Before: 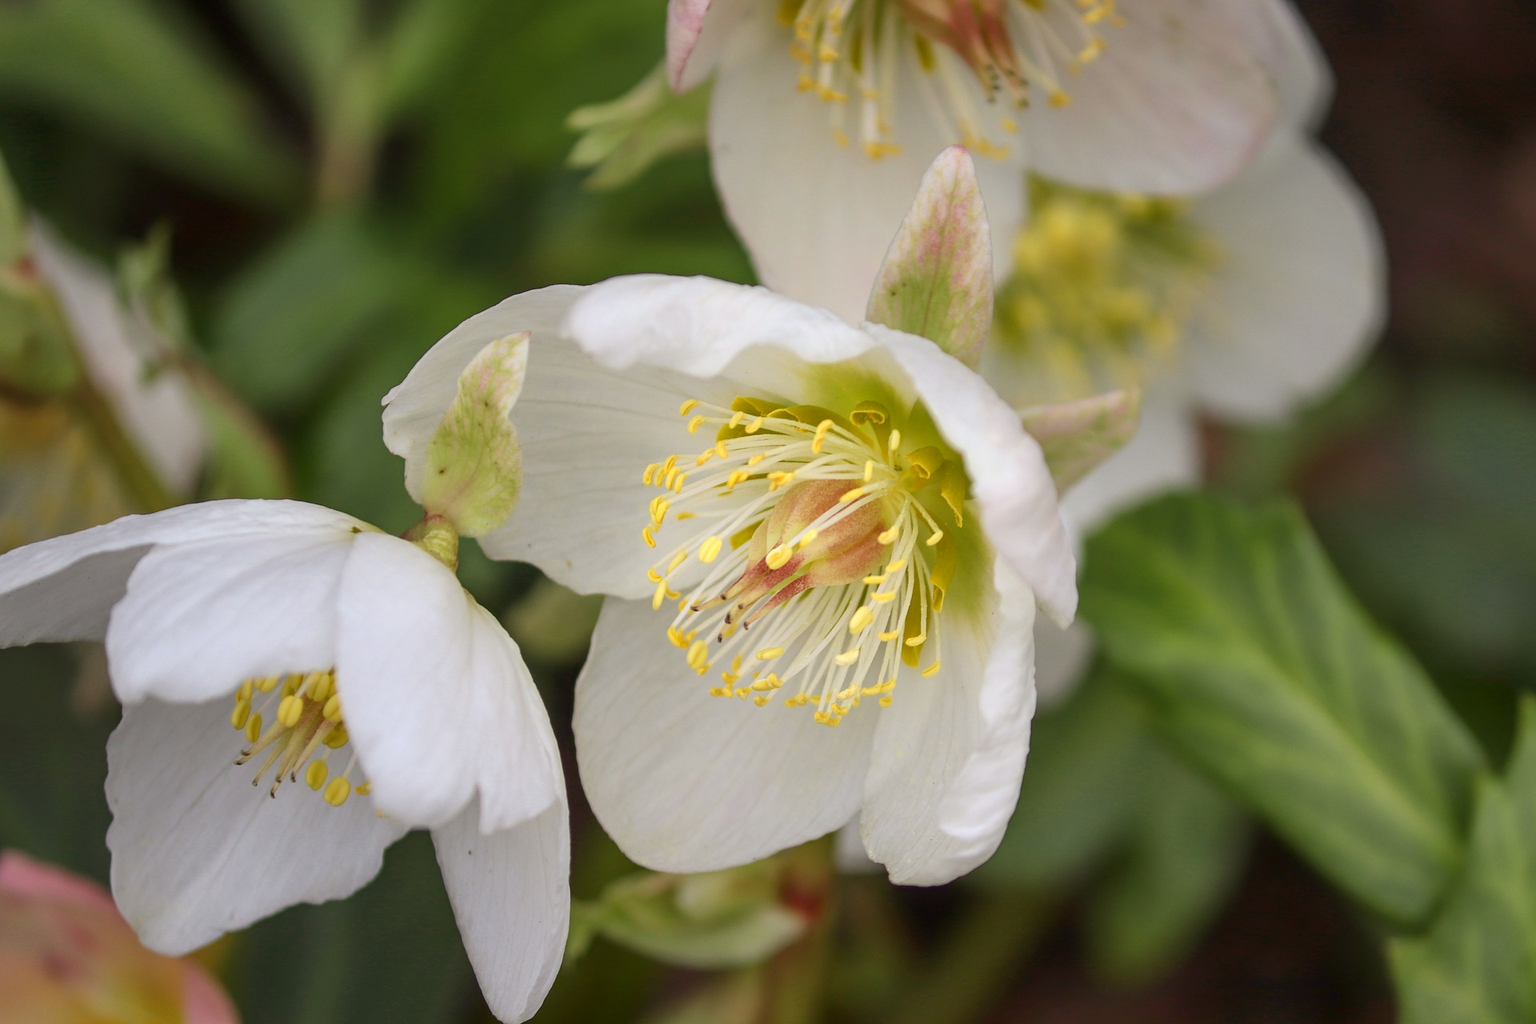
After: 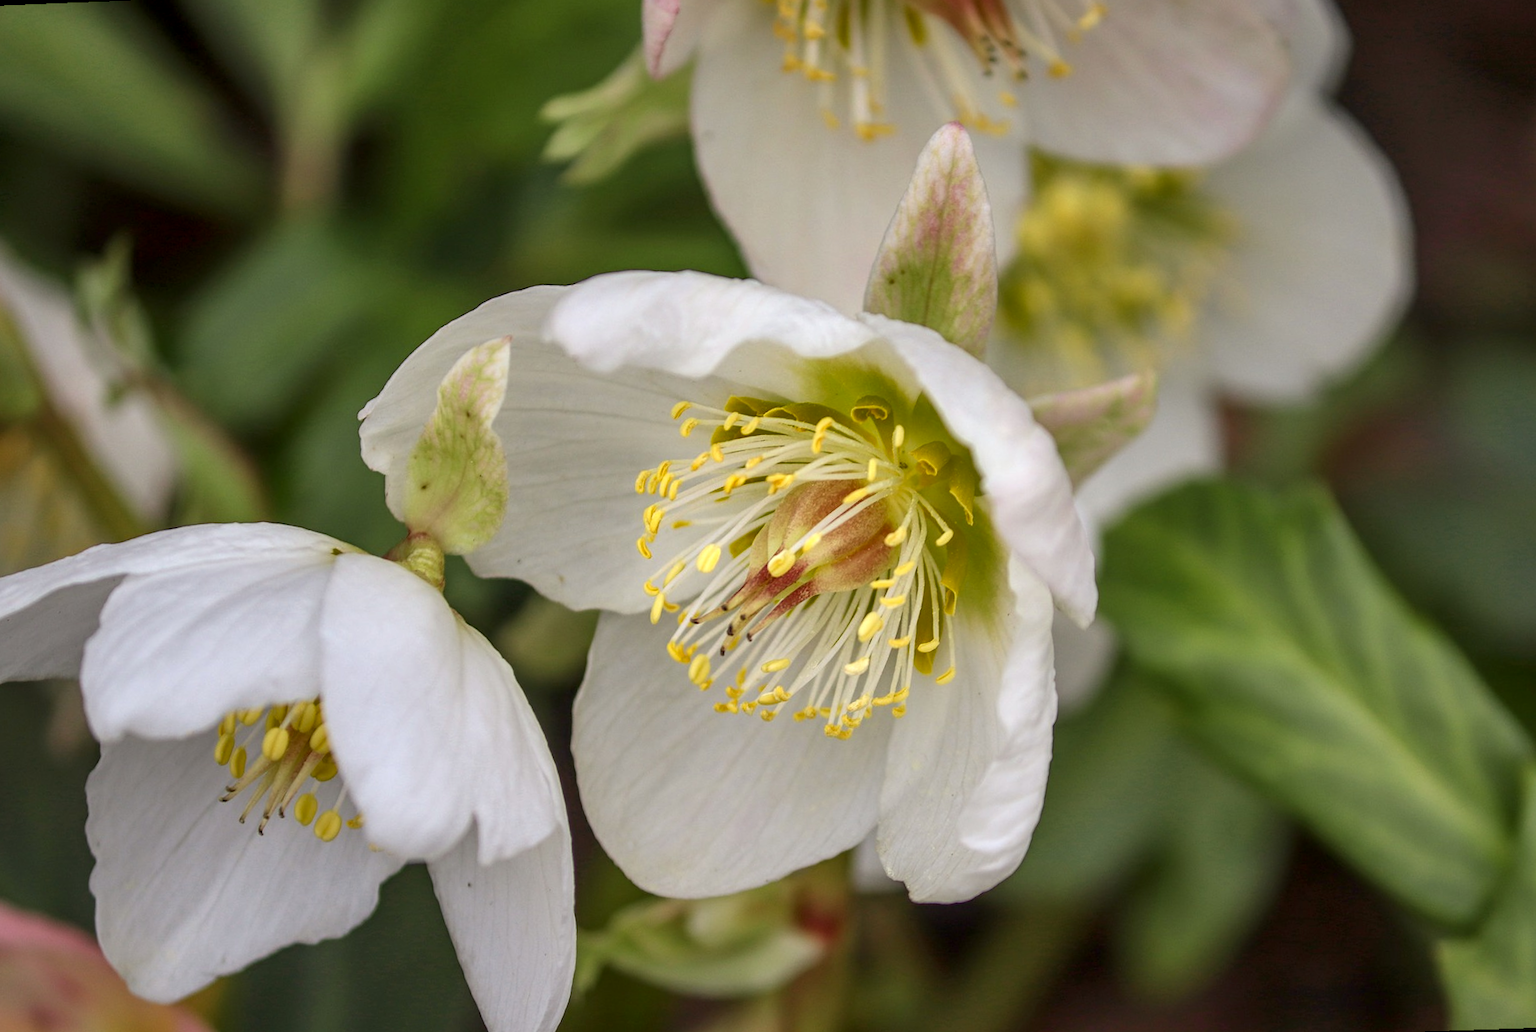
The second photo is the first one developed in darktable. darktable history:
shadows and highlights: shadows 5, soften with gaussian
rotate and perspective: rotation -2.12°, lens shift (vertical) 0.009, lens shift (horizontal) -0.008, automatic cropping original format, crop left 0.036, crop right 0.964, crop top 0.05, crop bottom 0.959
local contrast: on, module defaults
